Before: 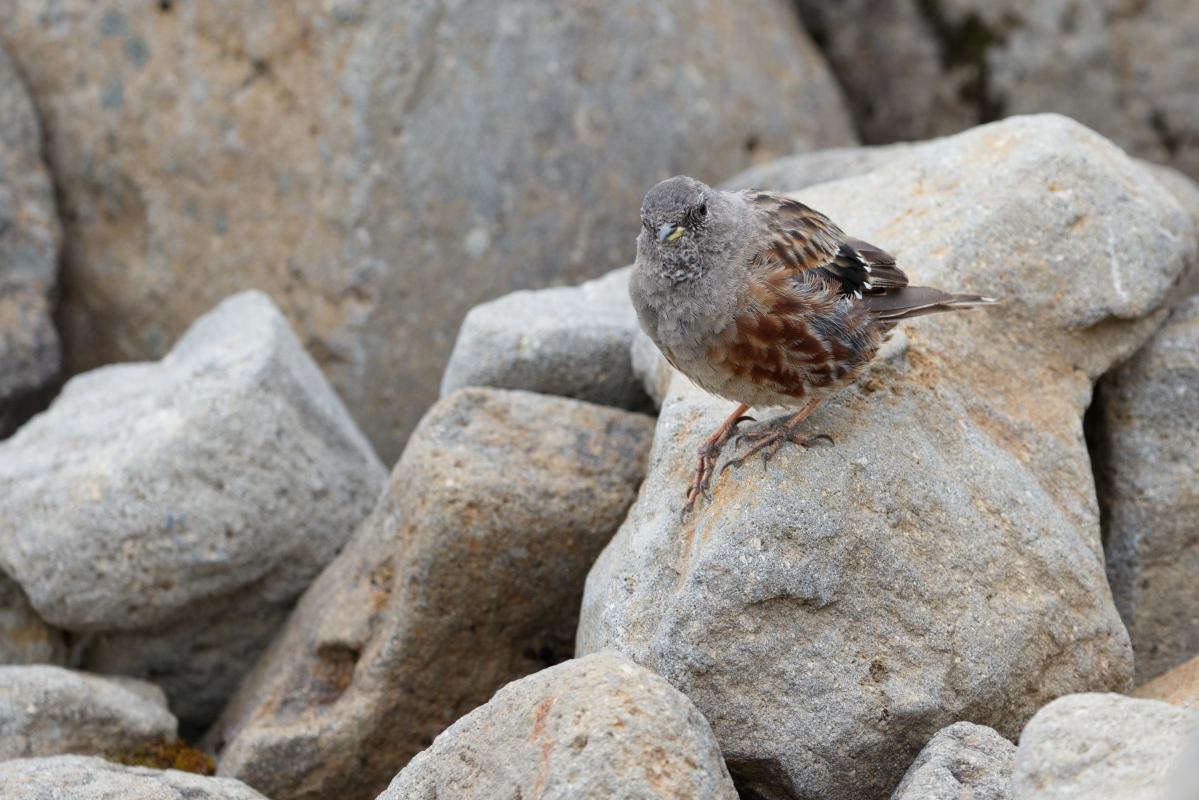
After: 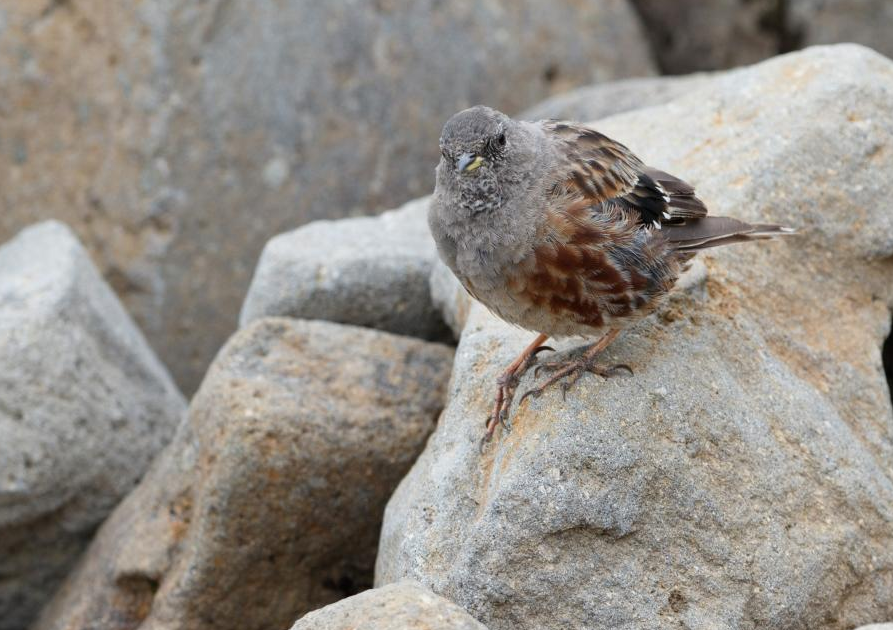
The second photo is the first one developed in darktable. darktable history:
crop: left 16.795%, top 8.804%, right 8.686%, bottom 12.433%
